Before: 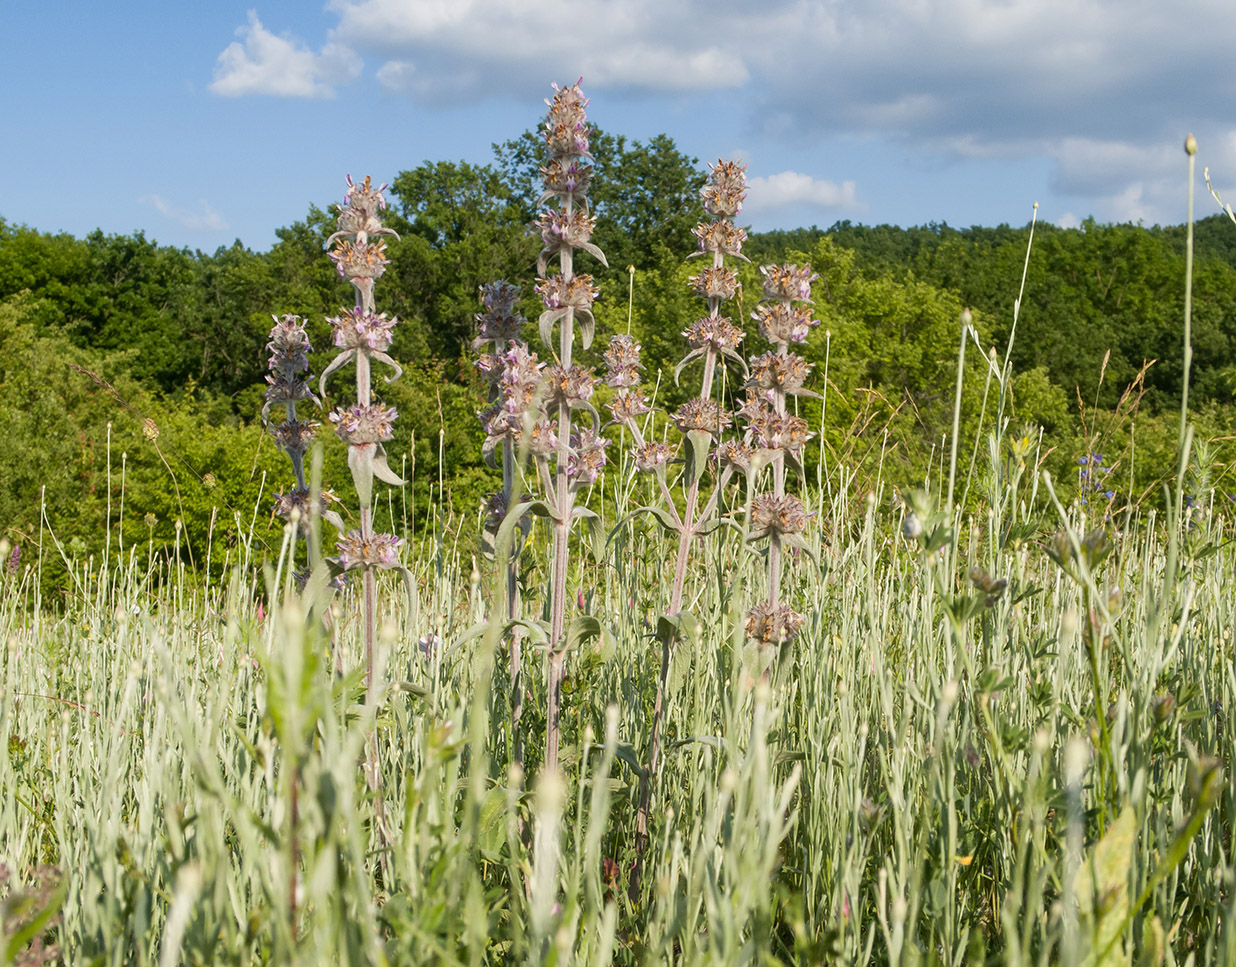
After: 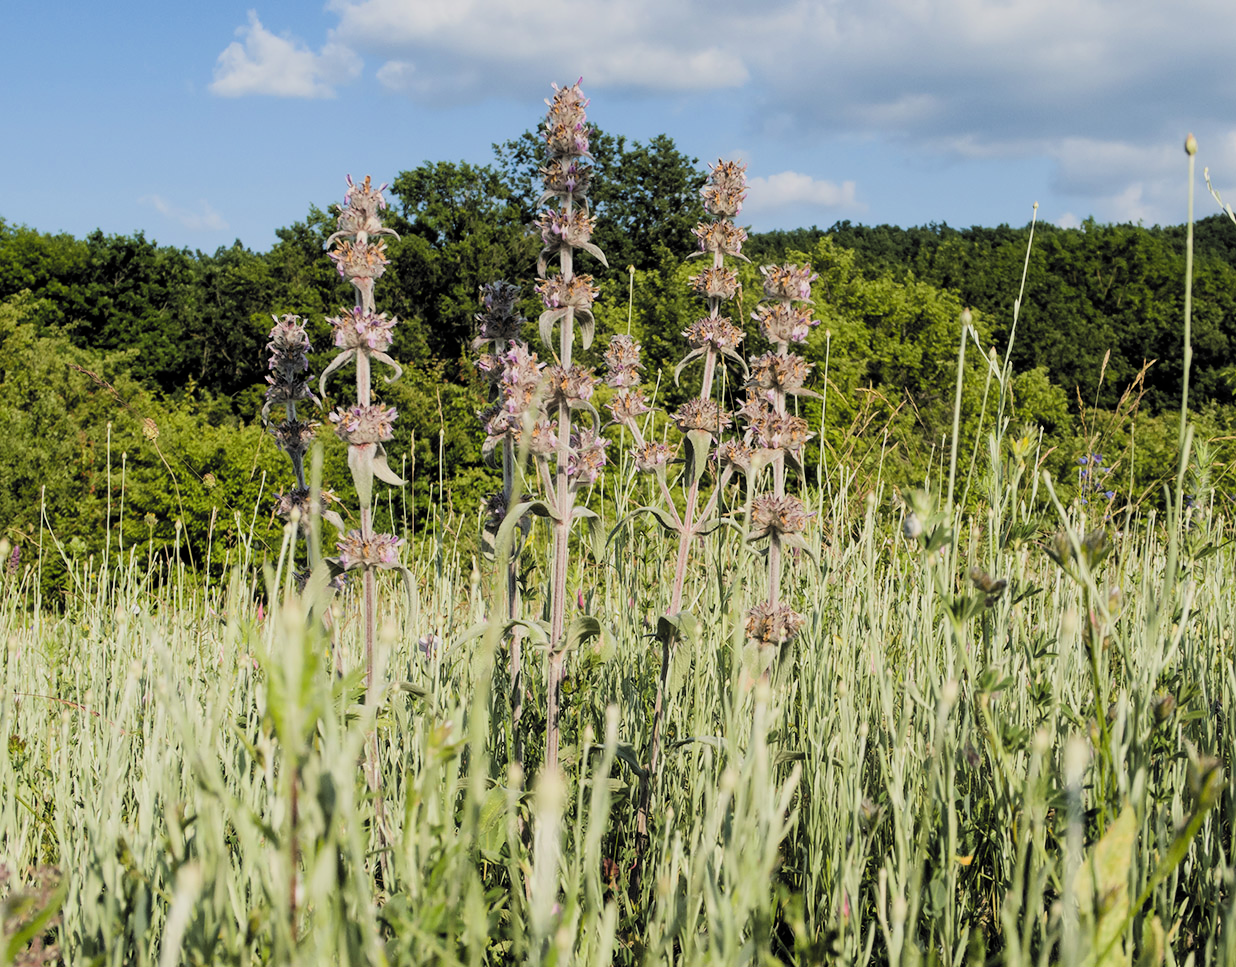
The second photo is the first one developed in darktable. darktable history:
filmic rgb: black relative exposure -5.1 EV, white relative exposure 3.95 EV, threshold 5.97 EV, hardness 2.89, contrast 1.3, highlights saturation mix -31.42%, color science v6 (2022), enable highlight reconstruction true
